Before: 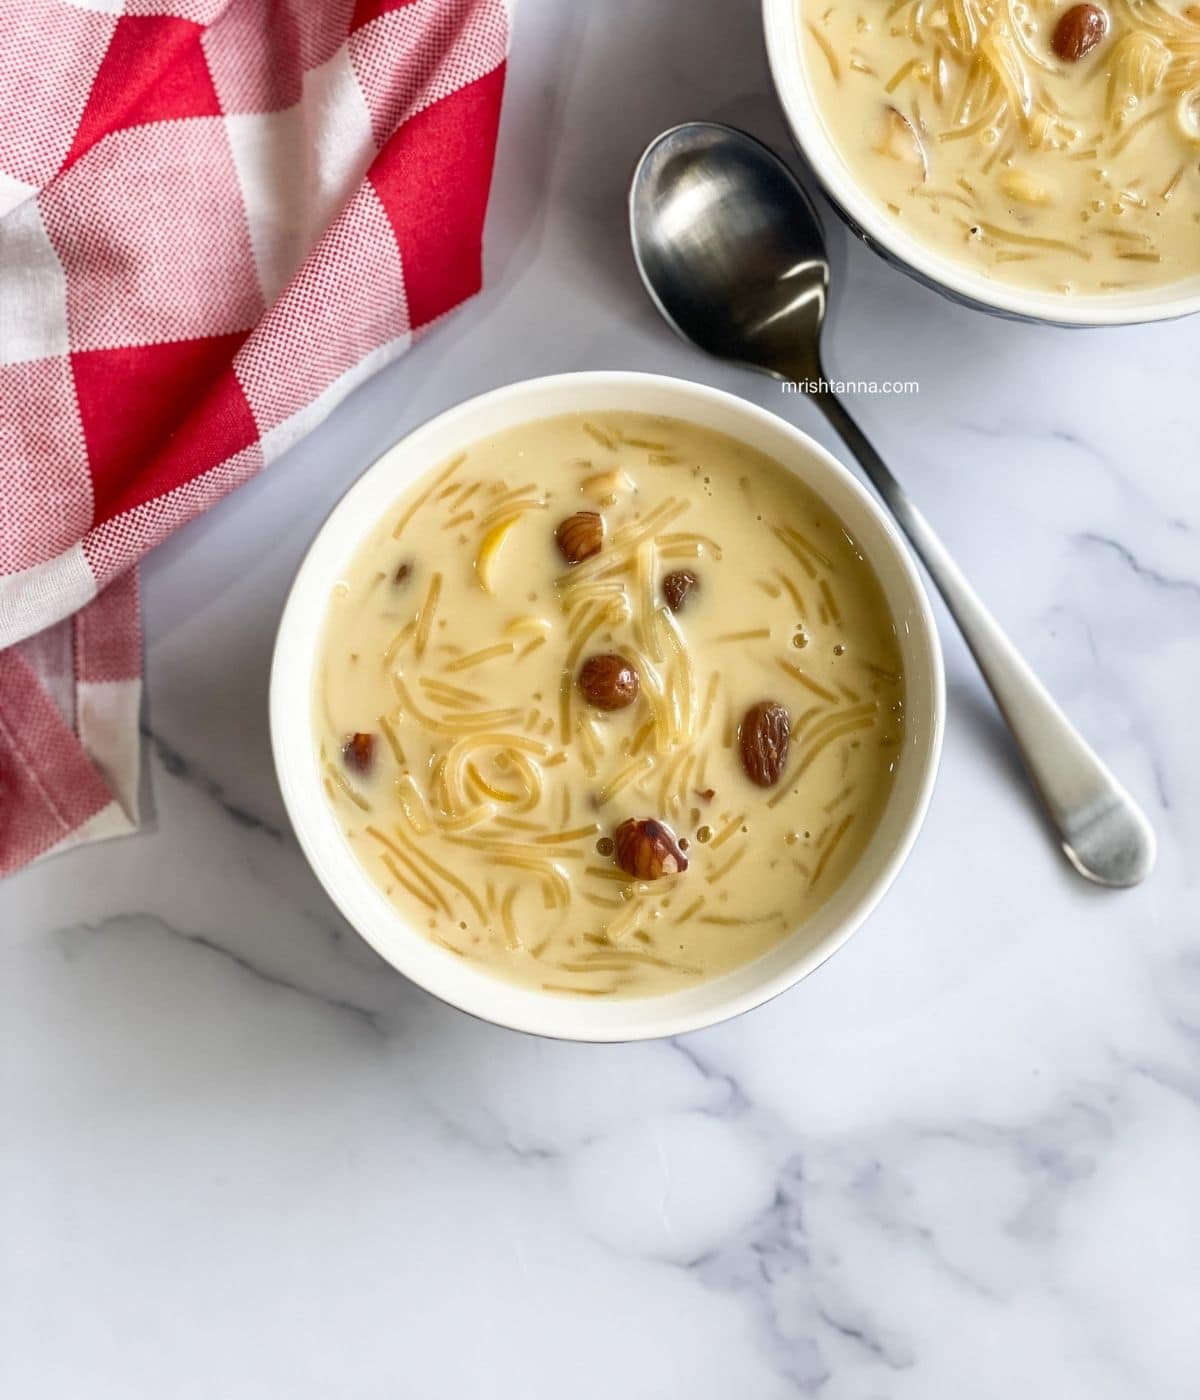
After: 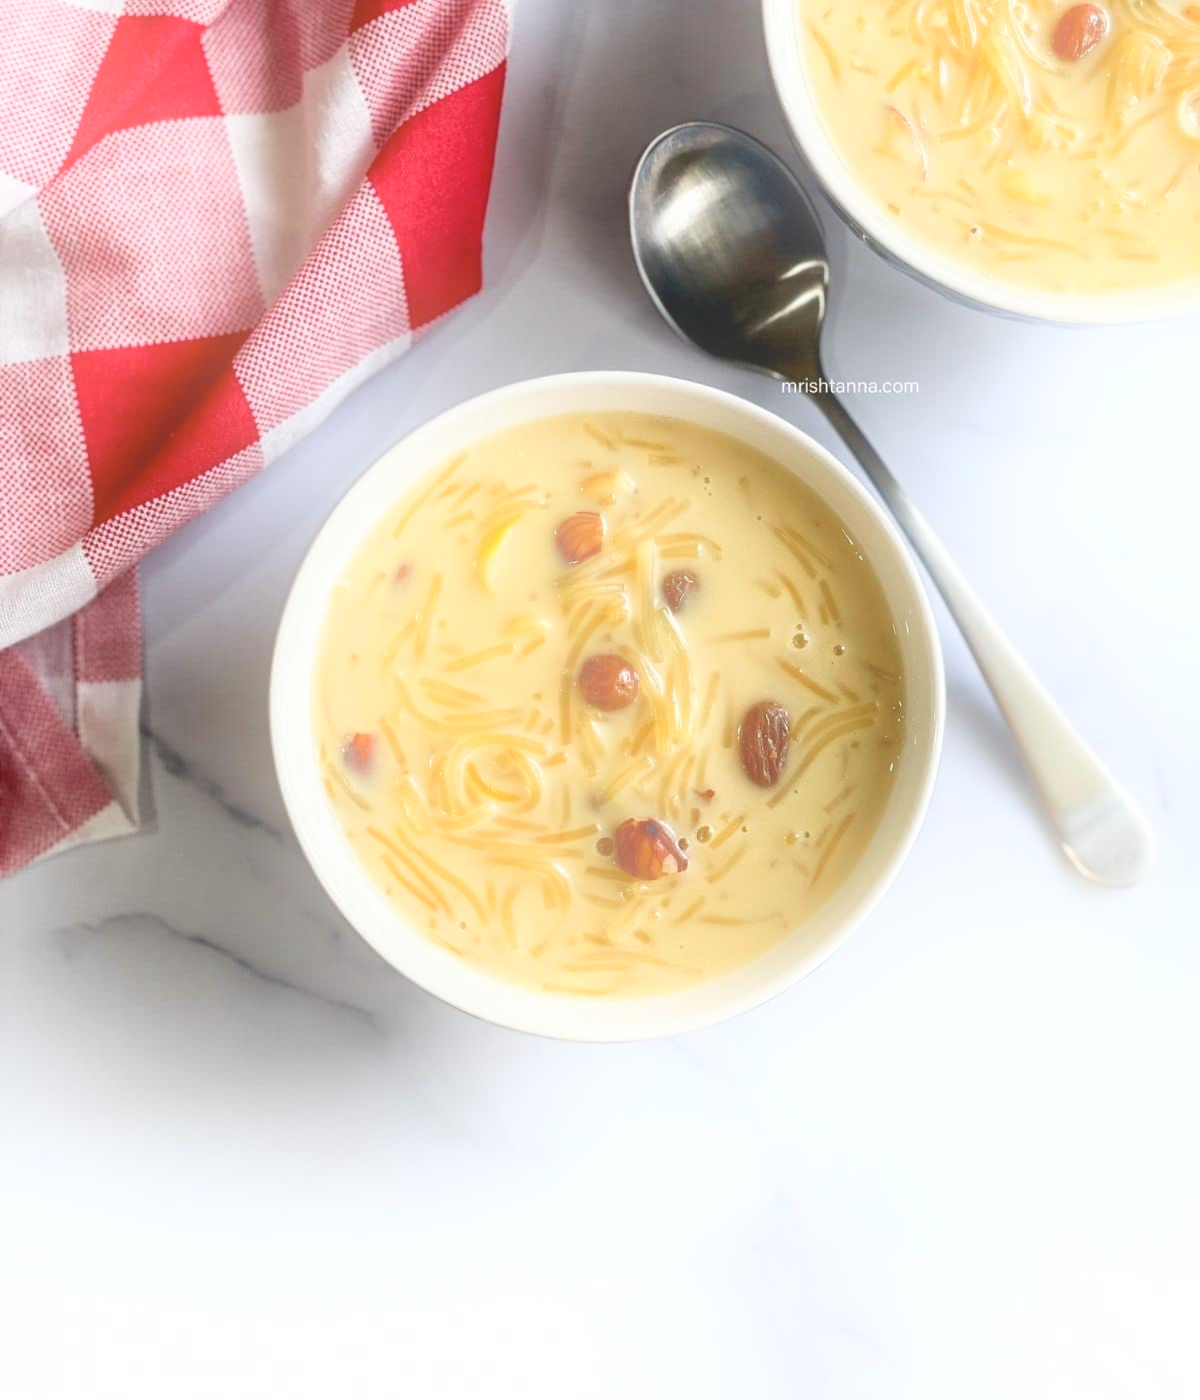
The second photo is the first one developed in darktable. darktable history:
color balance: contrast -0.5%
bloom: on, module defaults
